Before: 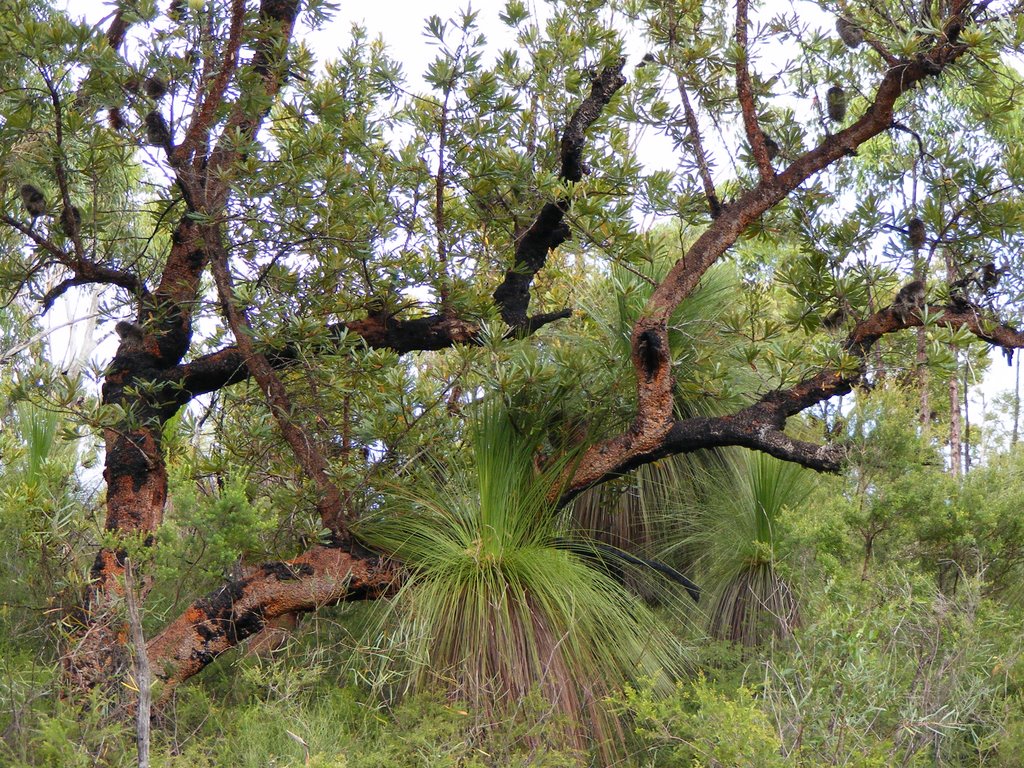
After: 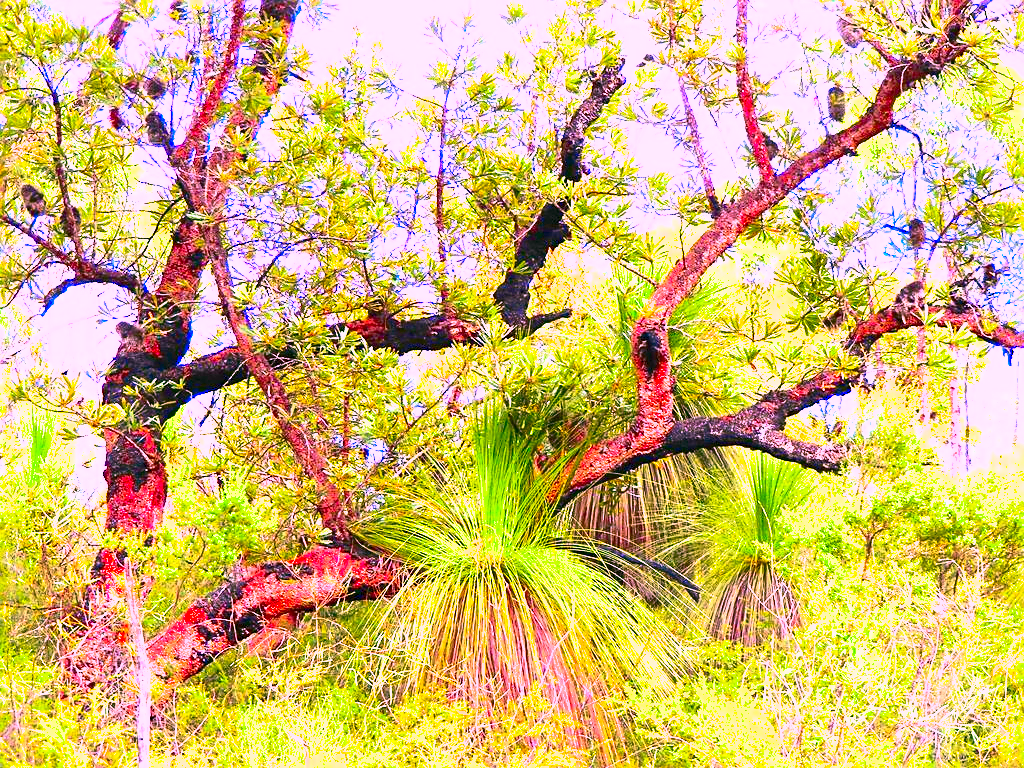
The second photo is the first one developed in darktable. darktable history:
color zones: curves: ch0 [(0, 0.5) (0.143, 0.5) (0.286, 0.5) (0.429, 0.495) (0.571, 0.437) (0.714, 0.44) (0.857, 0.496) (1, 0.5)]
contrast brightness saturation: contrast 0.411, brightness 0.041, saturation 0.258
color correction: highlights a* 19.33, highlights b* -11.98, saturation 1.7
exposure: exposure 1.998 EV, compensate highlight preservation false
shadows and highlights: on, module defaults
sharpen: on, module defaults
